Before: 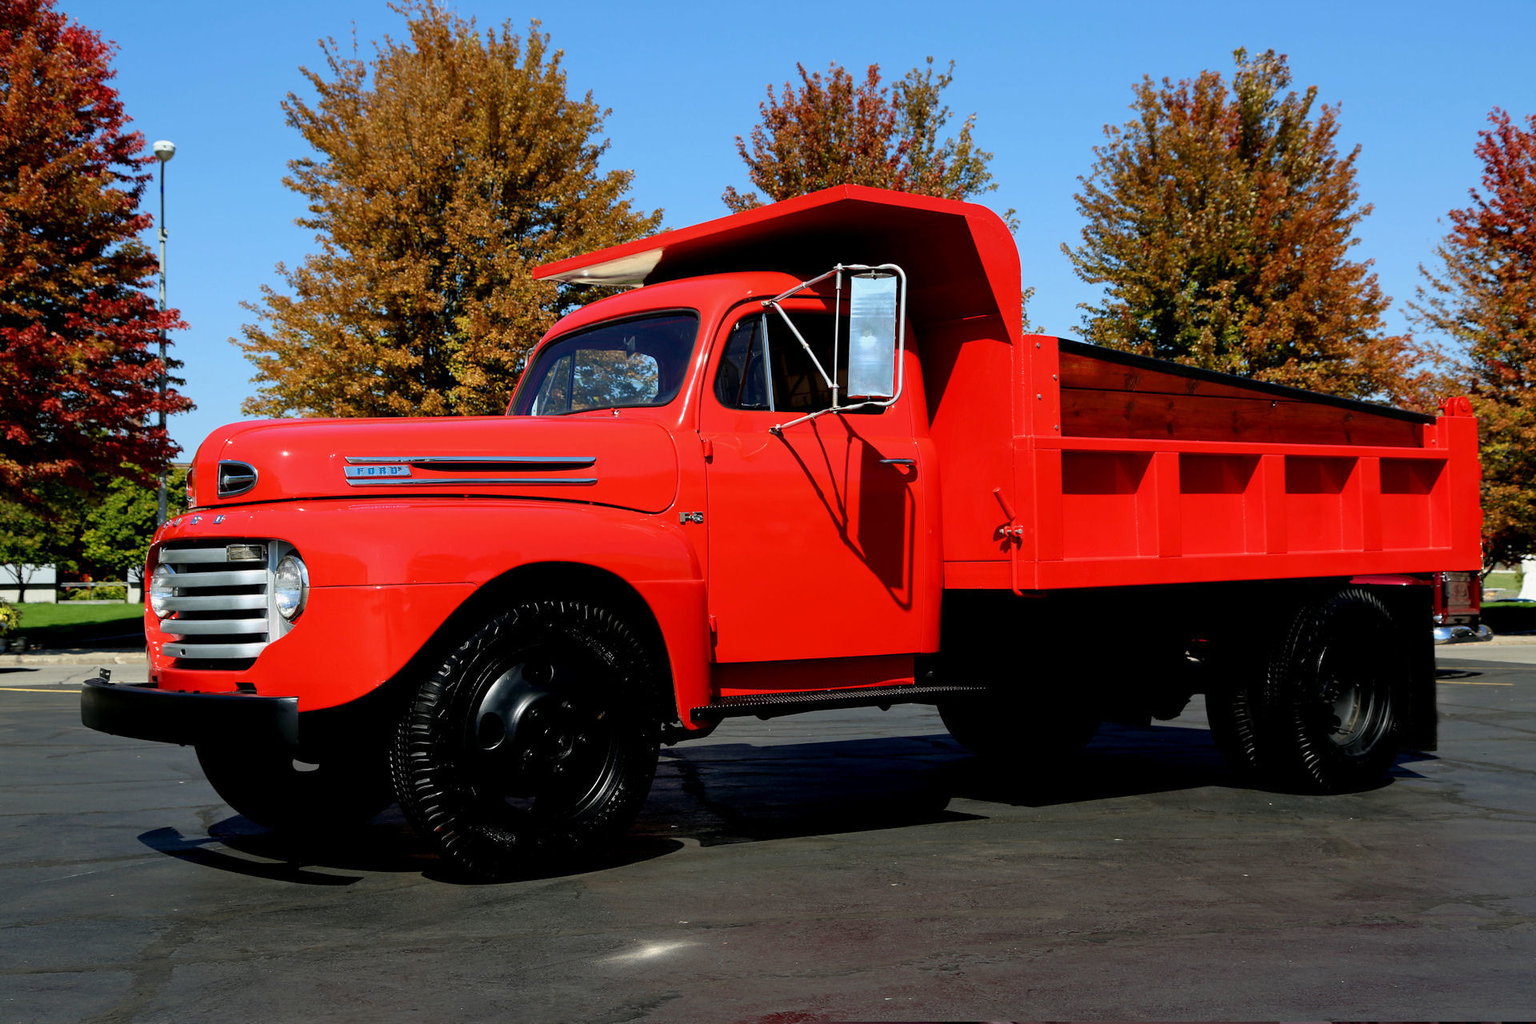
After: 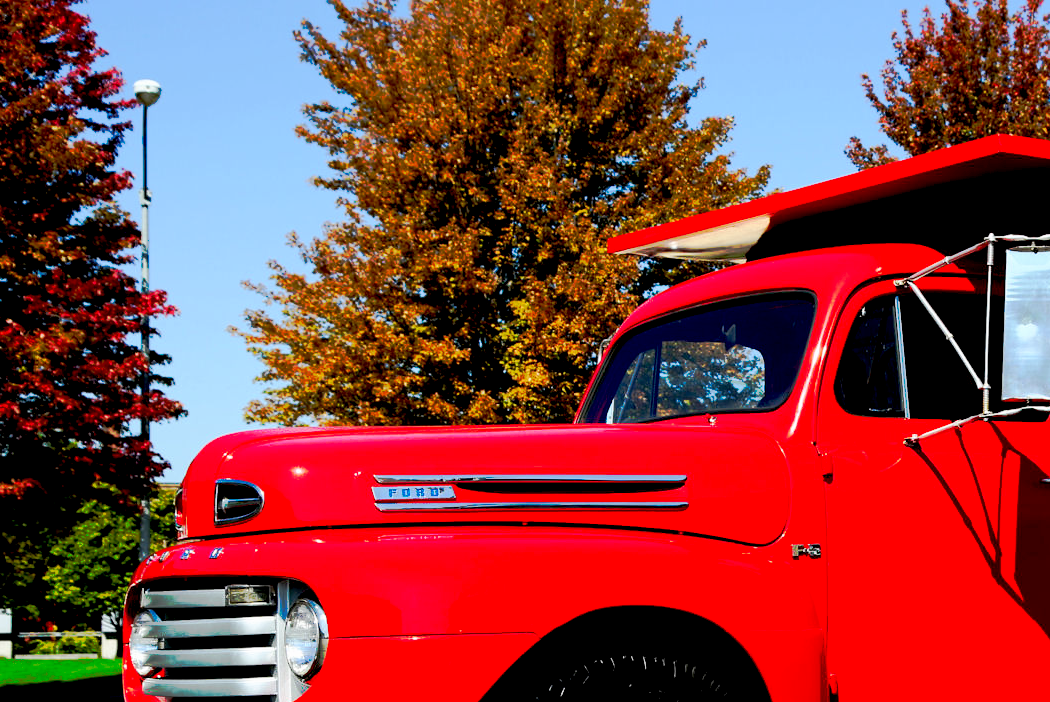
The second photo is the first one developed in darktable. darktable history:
tone curve: curves: ch0 [(0, 0) (0.003, 0.003) (0.011, 0.01) (0.025, 0.023) (0.044, 0.042) (0.069, 0.065) (0.1, 0.094) (0.136, 0.127) (0.177, 0.166) (0.224, 0.211) (0.277, 0.26) (0.335, 0.315) (0.399, 0.375) (0.468, 0.44) (0.543, 0.658) (0.623, 0.718) (0.709, 0.782) (0.801, 0.851) (0.898, 0.923) (1, 1)], preserve colors none
crop and rotate: left 3.047%, top 7.509%, right 42.236%, bottom 37.598%
base curve: curves: ch0 [(0.017, 0) (0.425, 0.441) (0.844, 0.933) (1, 1)], preserve colors none
exposure: black level correction 0.005, exposure 0.014 EV, compensate highlight preservation false
